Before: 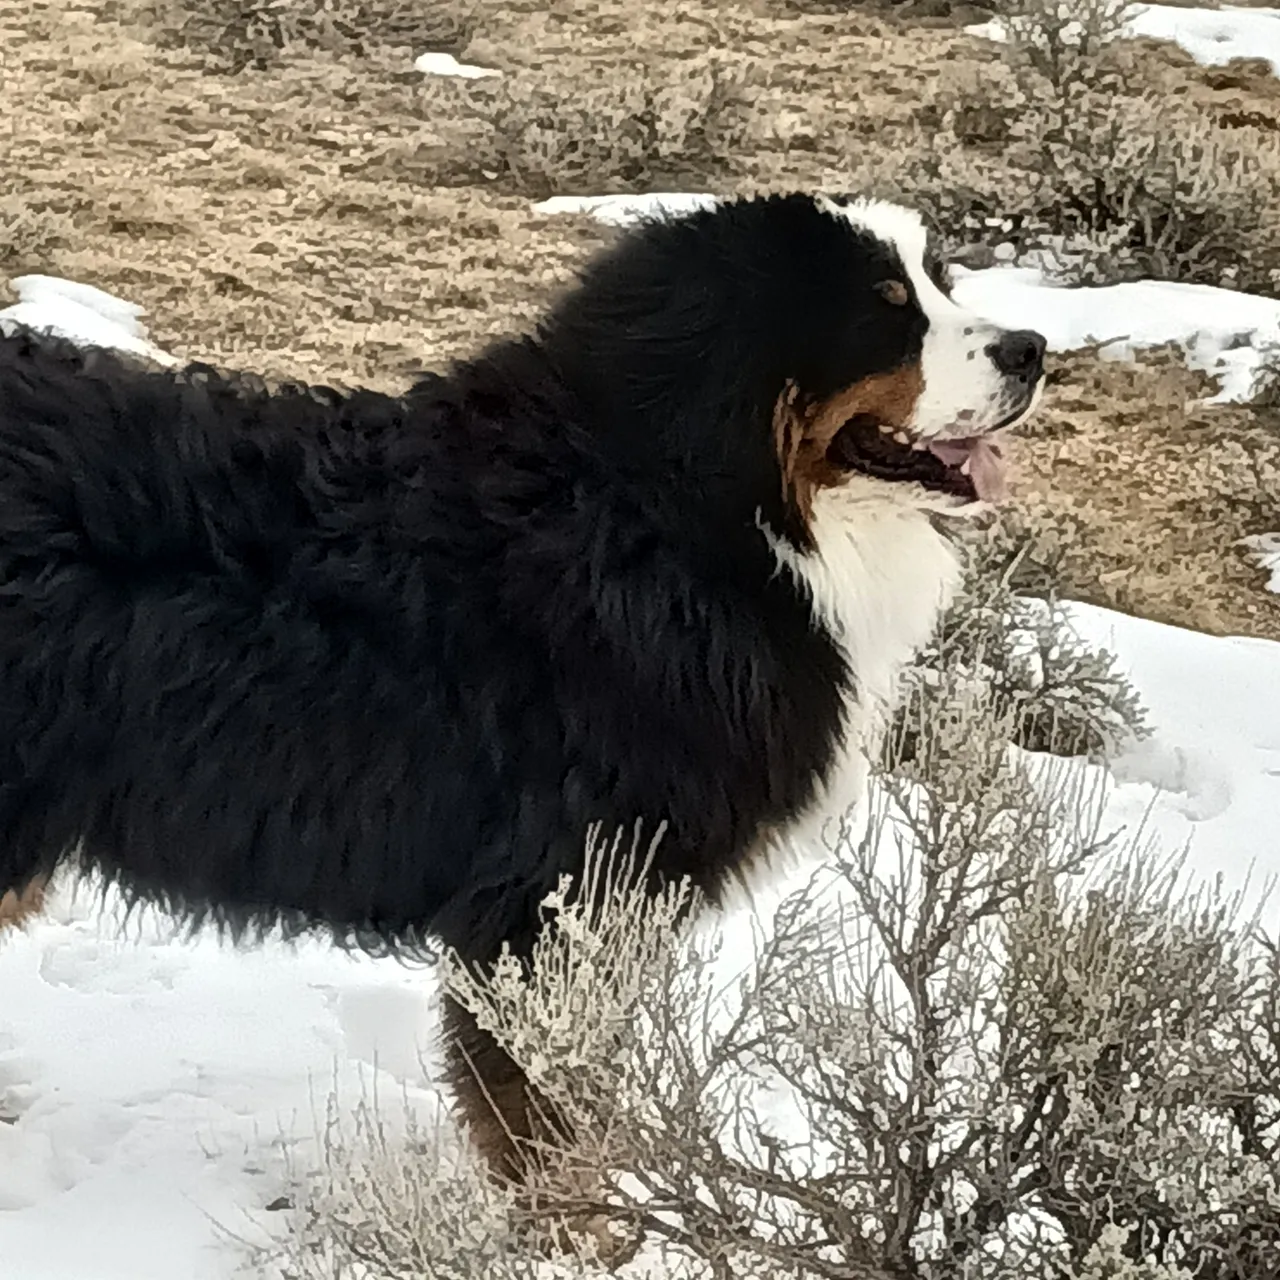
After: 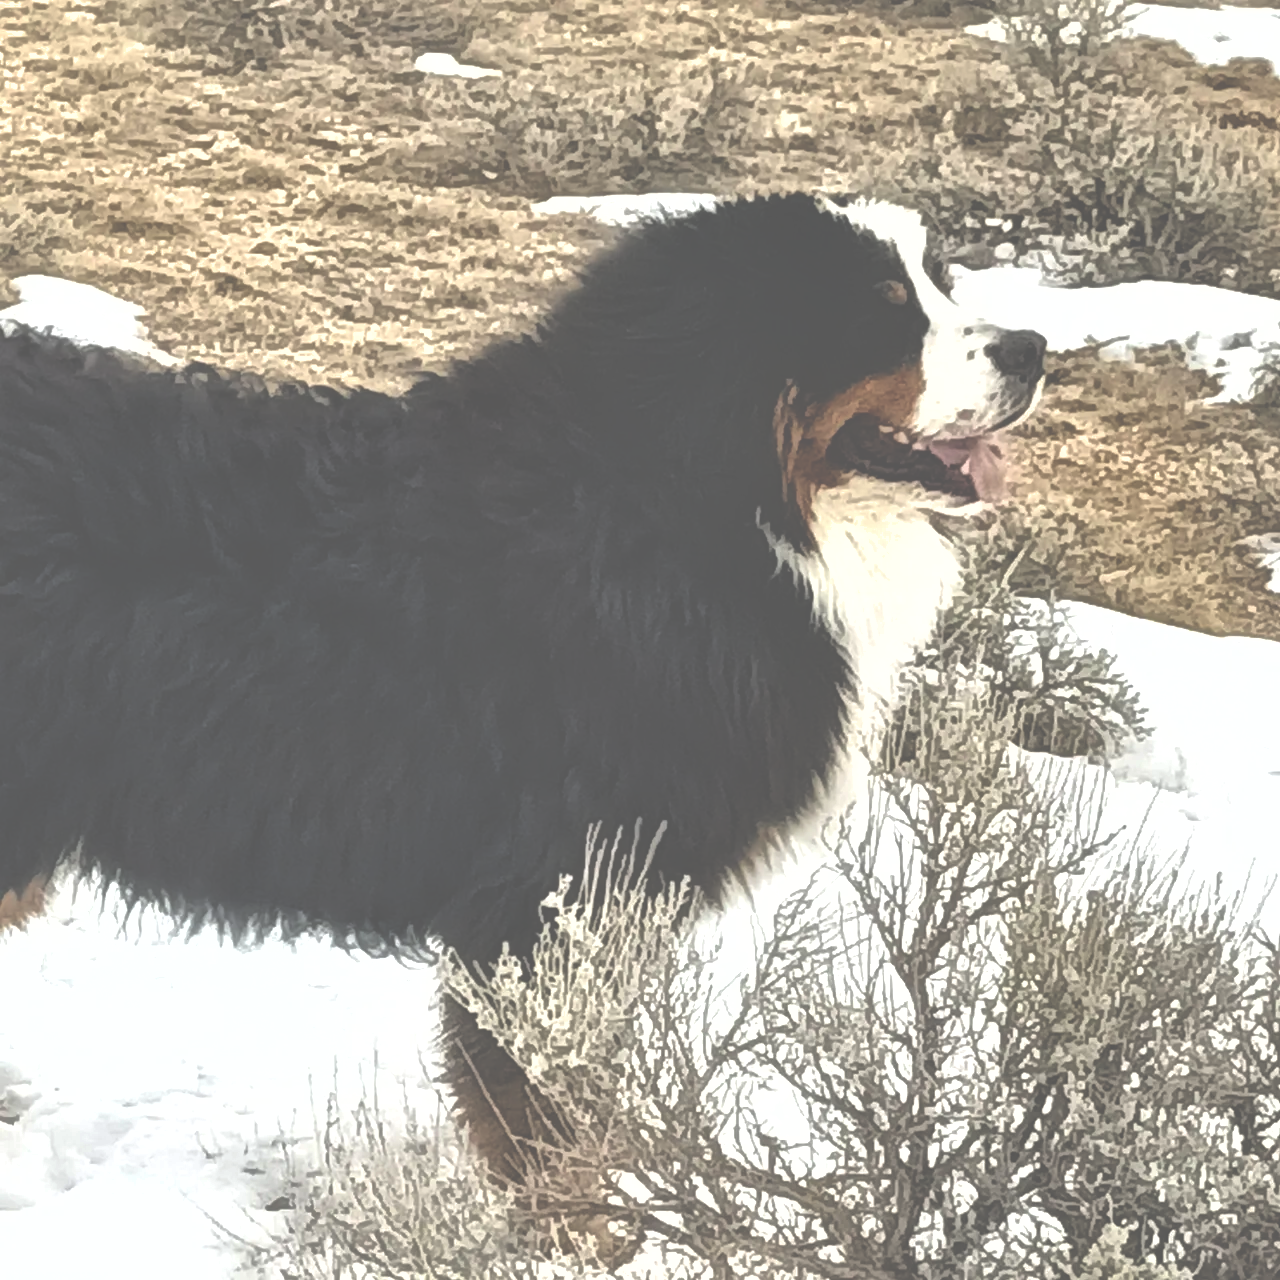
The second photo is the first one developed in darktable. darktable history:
shadows and highlights: on, module defaults
exposure: black level correction -0.071, exposure 0.5 EV, compensate highlight preservation false
